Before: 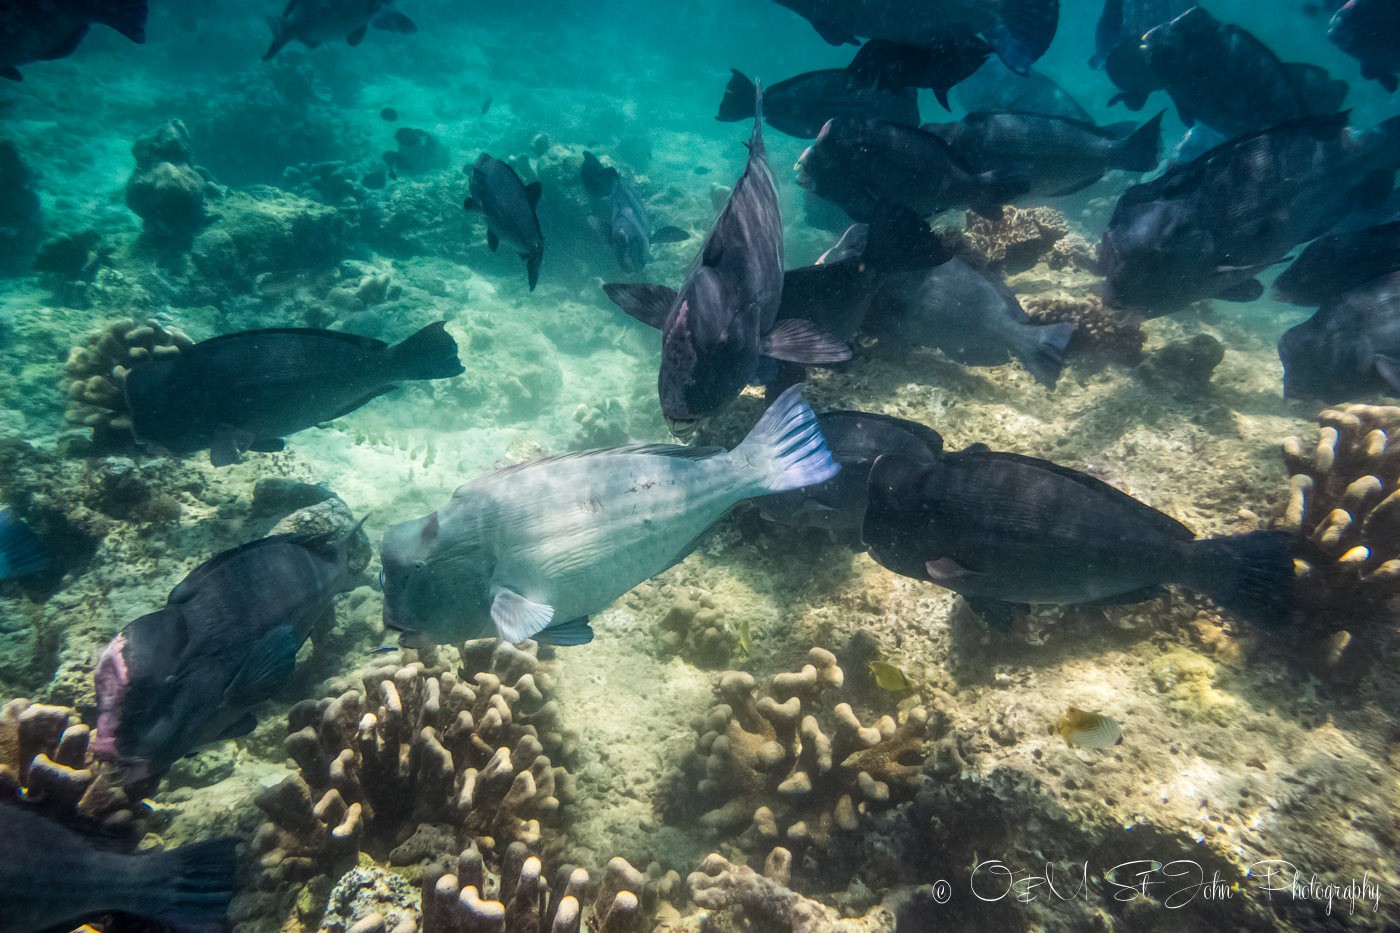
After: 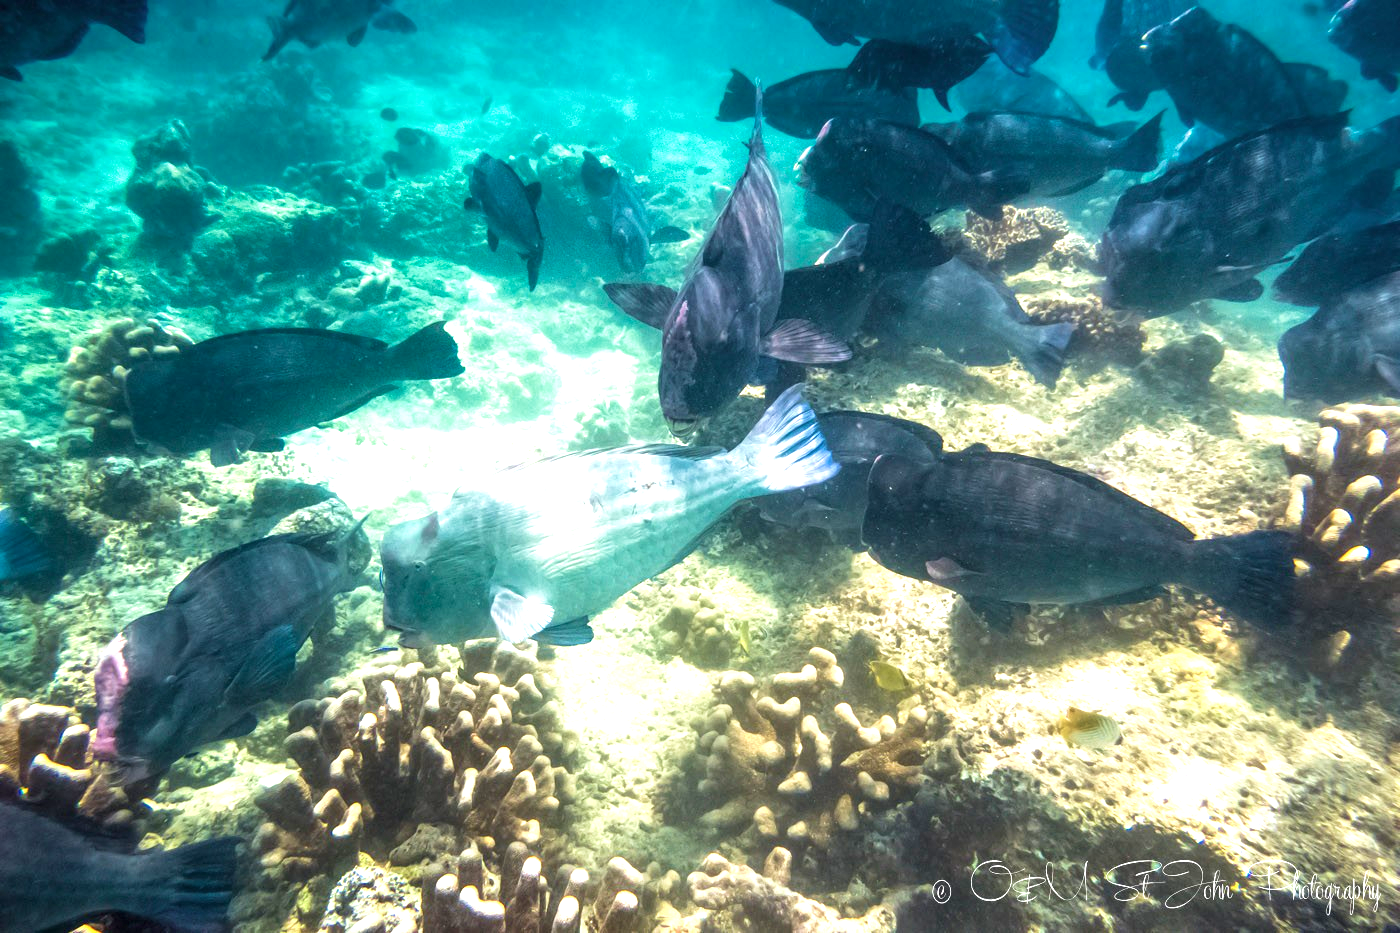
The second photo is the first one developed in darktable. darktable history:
exposure: black level correction 0, exposure 1.199 EV, compensate highlight preservation false
velvia: on, module defaults
